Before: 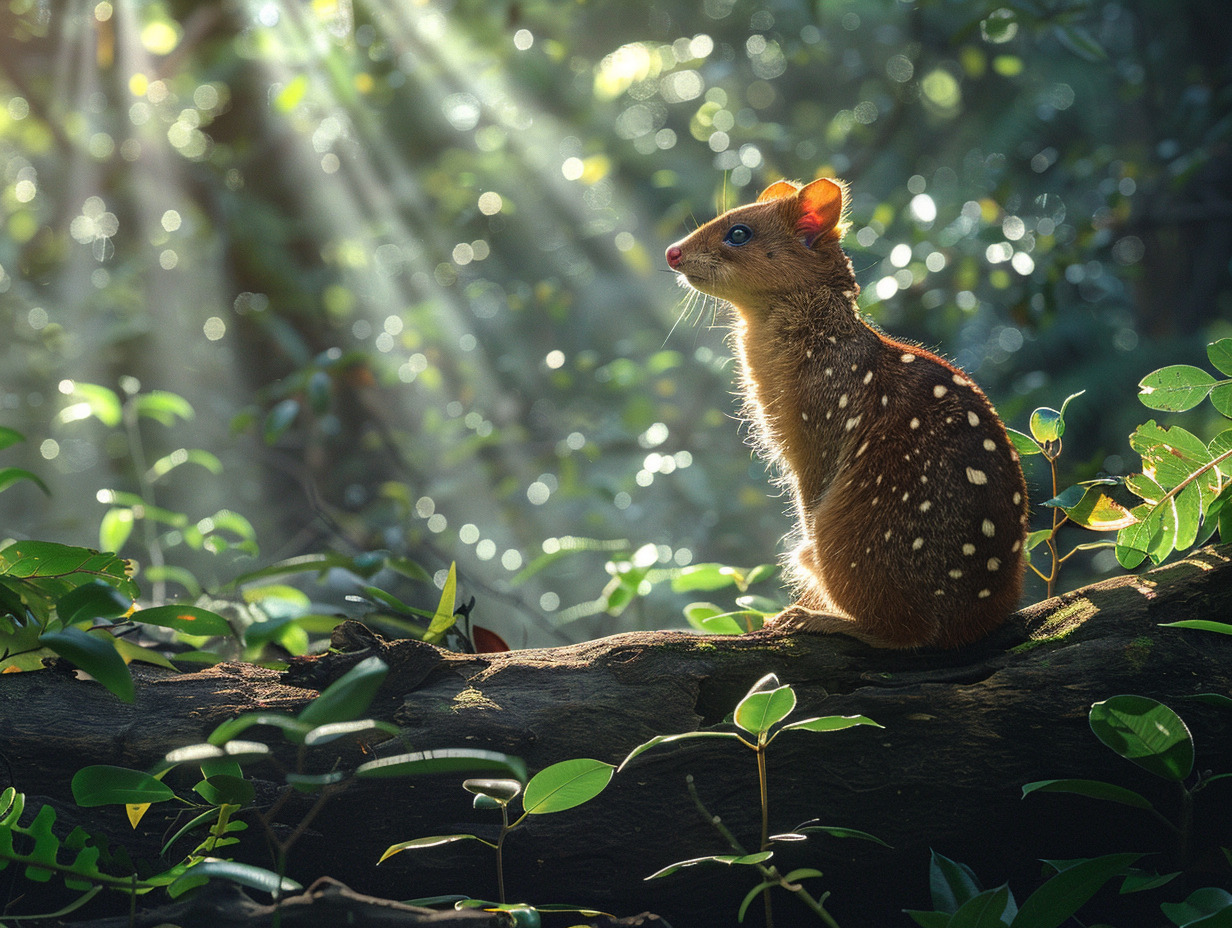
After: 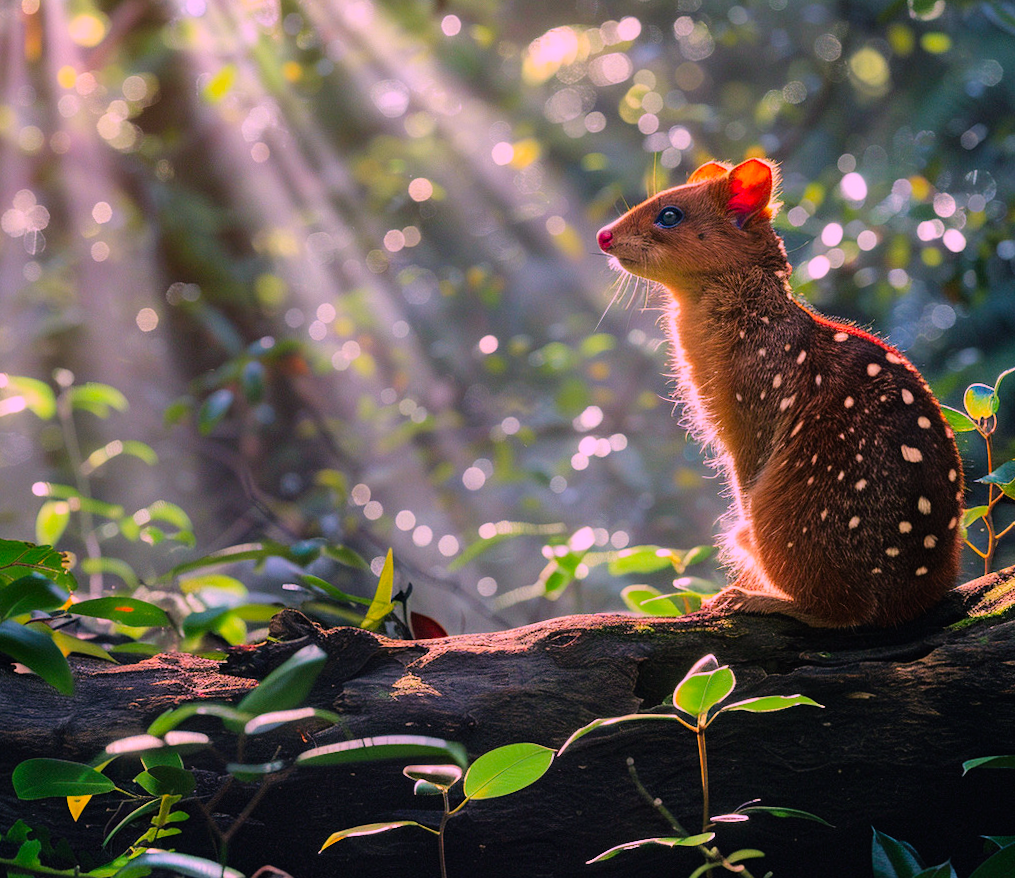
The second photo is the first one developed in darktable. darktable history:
color correction: highlights a* 19.5, highlights b* -11.53, saturation 1.69
velvia: strength 10%
shadows and highlights: shadows 37.27, highlights -28.18, soften with gaussian
filmic rgb: white relative exposure 3.85 EV, hardness 4.3
crop and rotate: angle 1°, left 4.281%, top 0.642%, right 11.383%, bottom 2.486%
